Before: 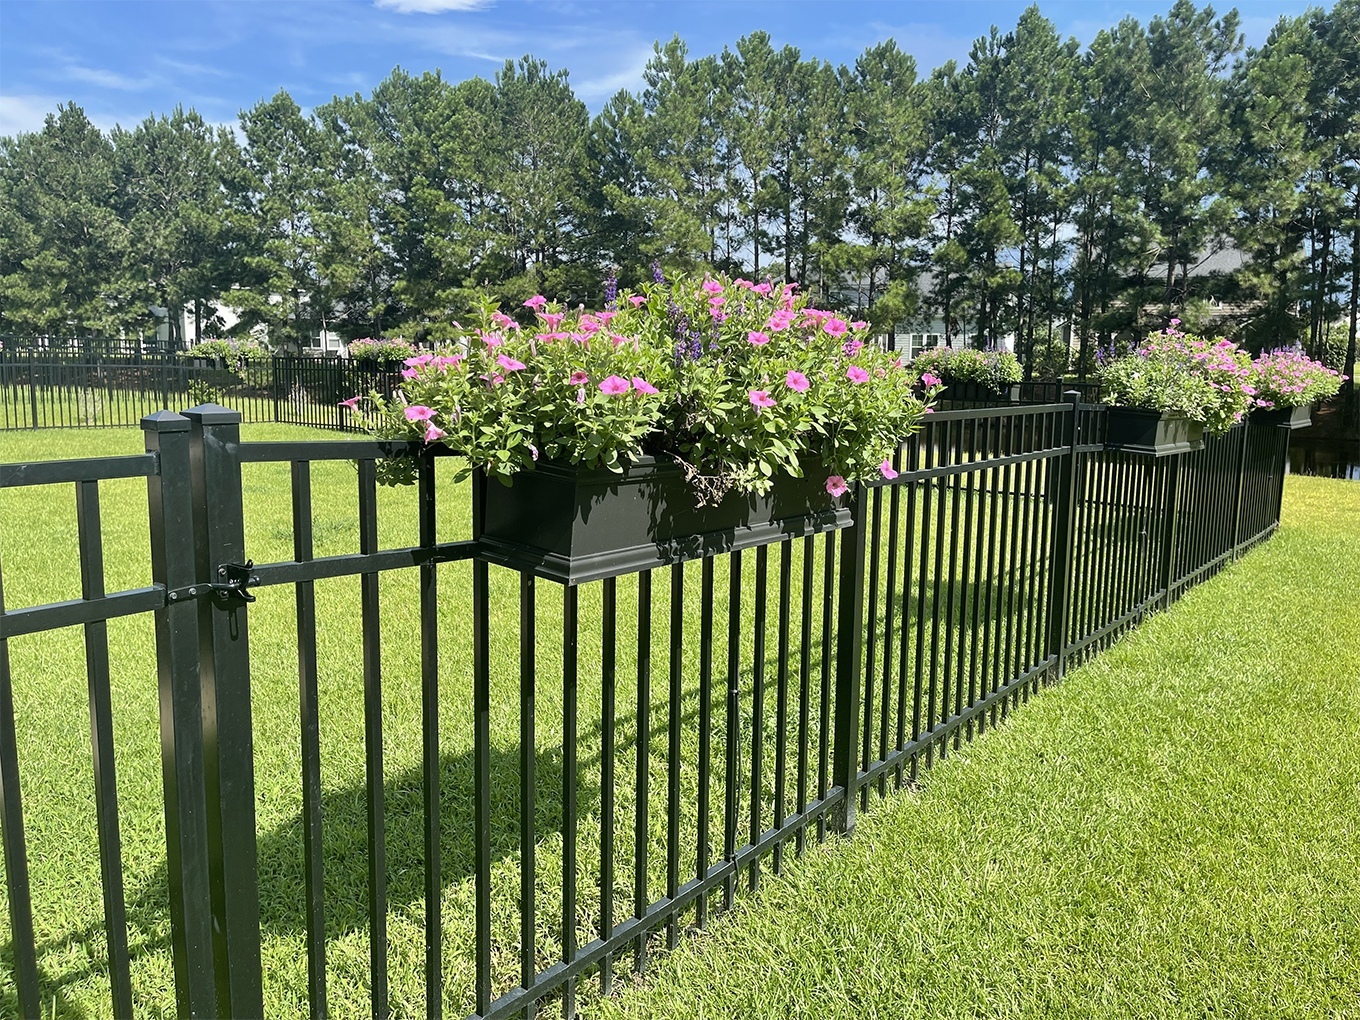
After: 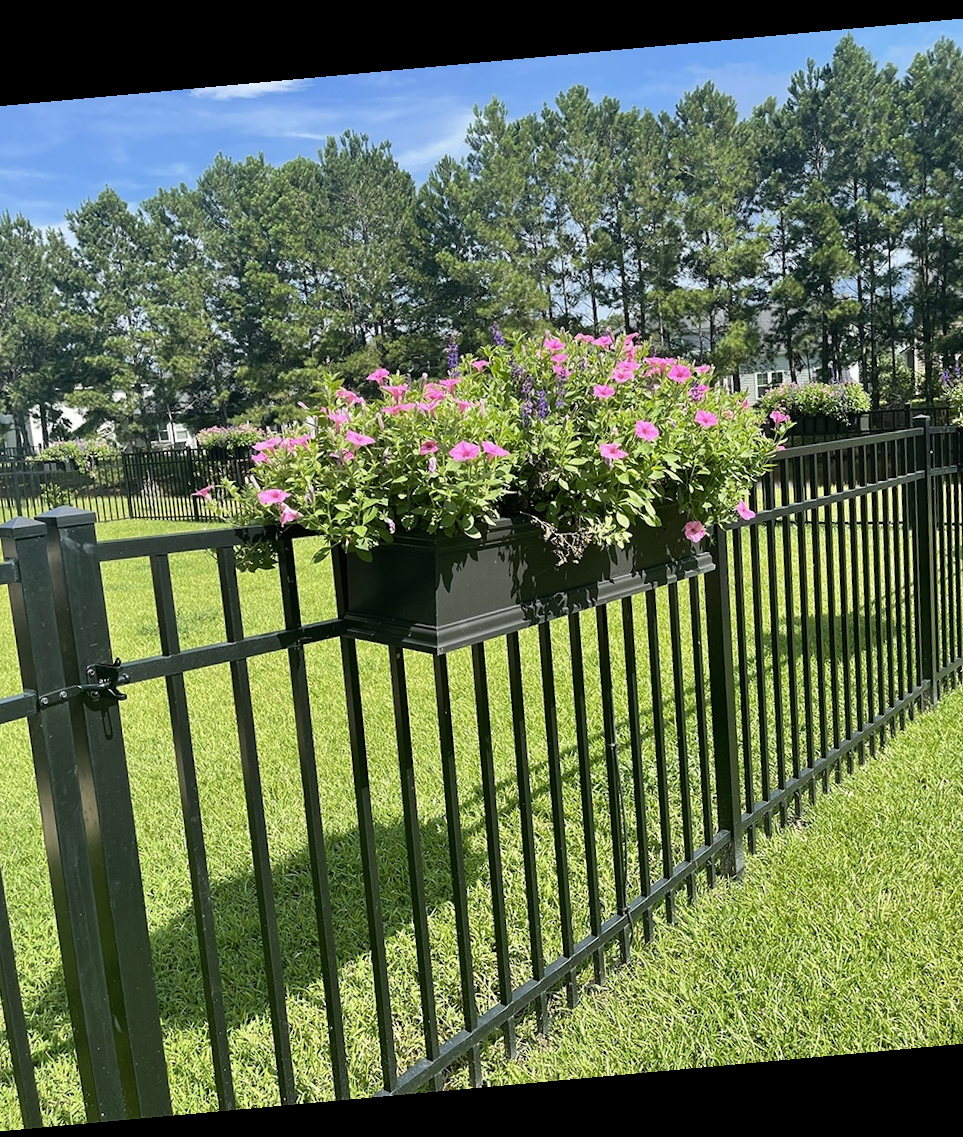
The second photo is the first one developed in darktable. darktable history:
crop and rotate: left 12.648%, right 20.685%
rotate and perspective: rotation -5.2°, automatic cropping off
